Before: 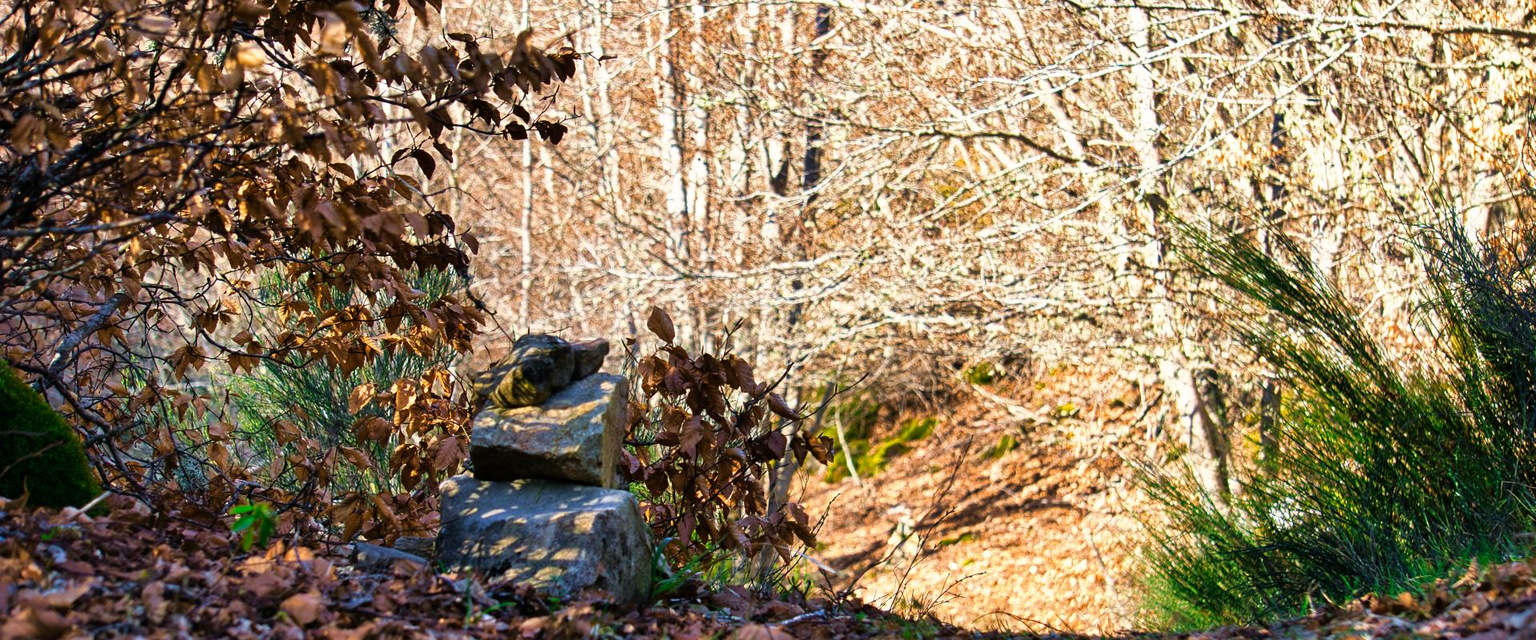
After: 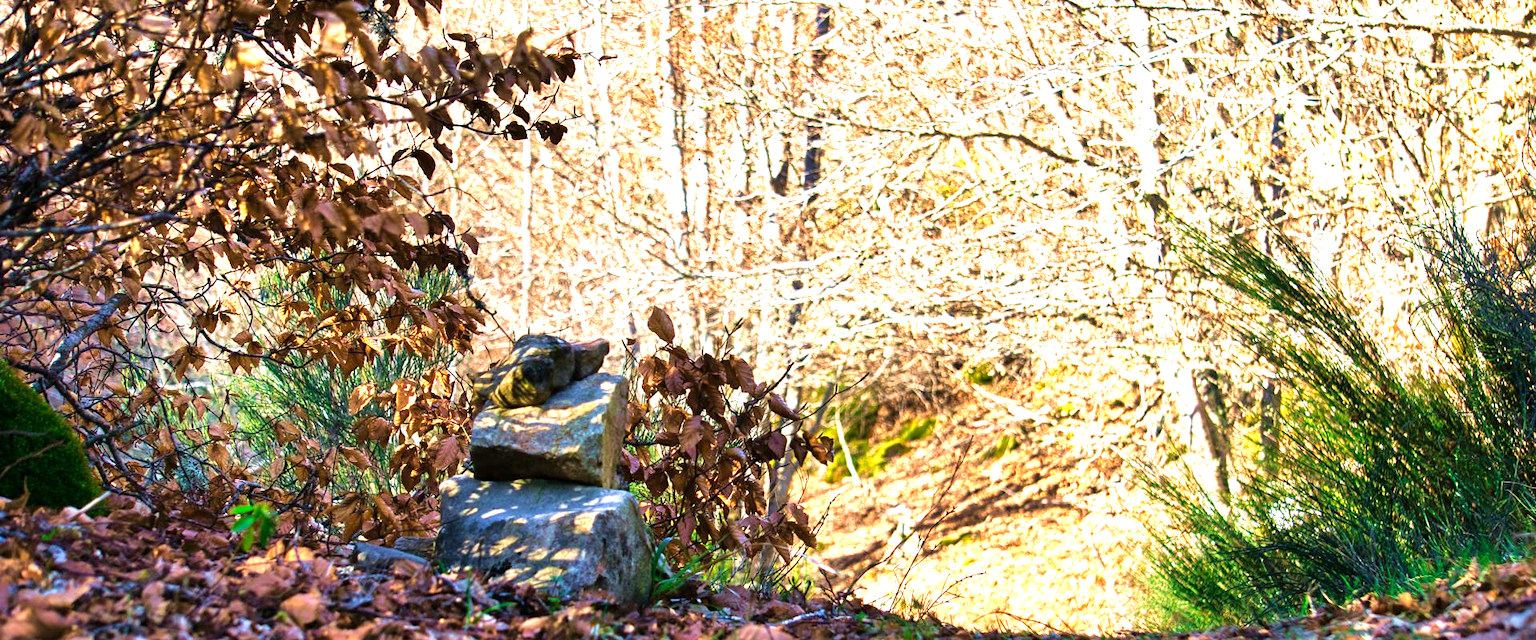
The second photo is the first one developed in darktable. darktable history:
velvia: on, module defaults
exposure: exposure 1 EV, compensate highlight preservation false
